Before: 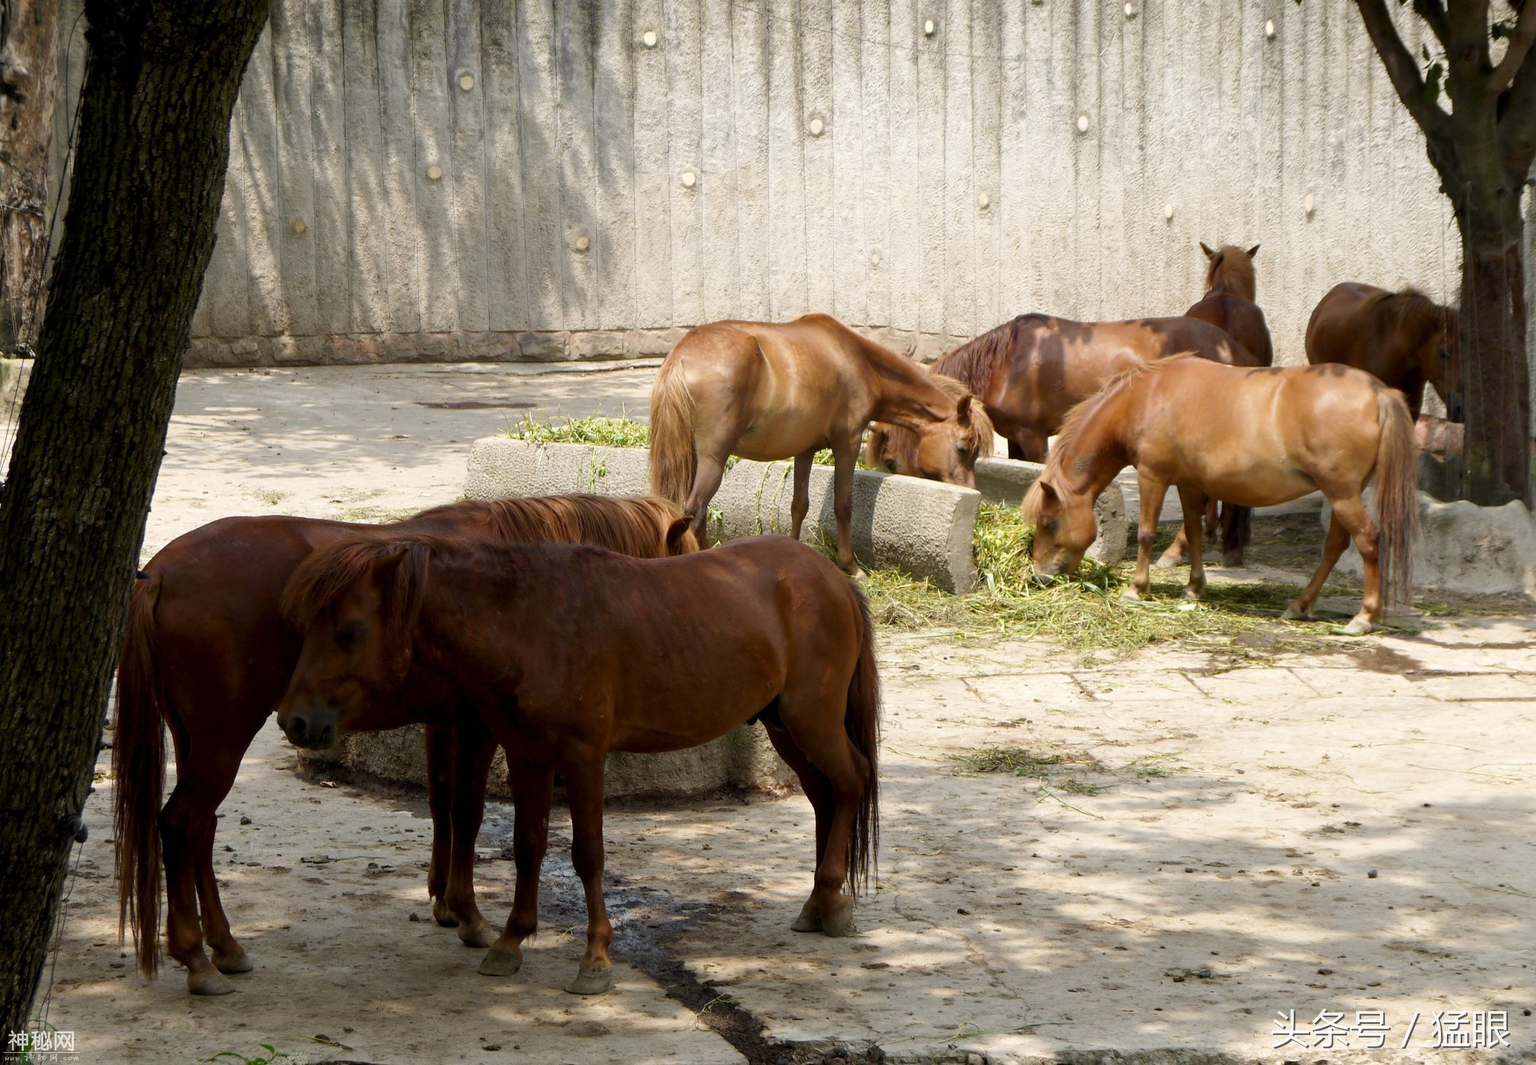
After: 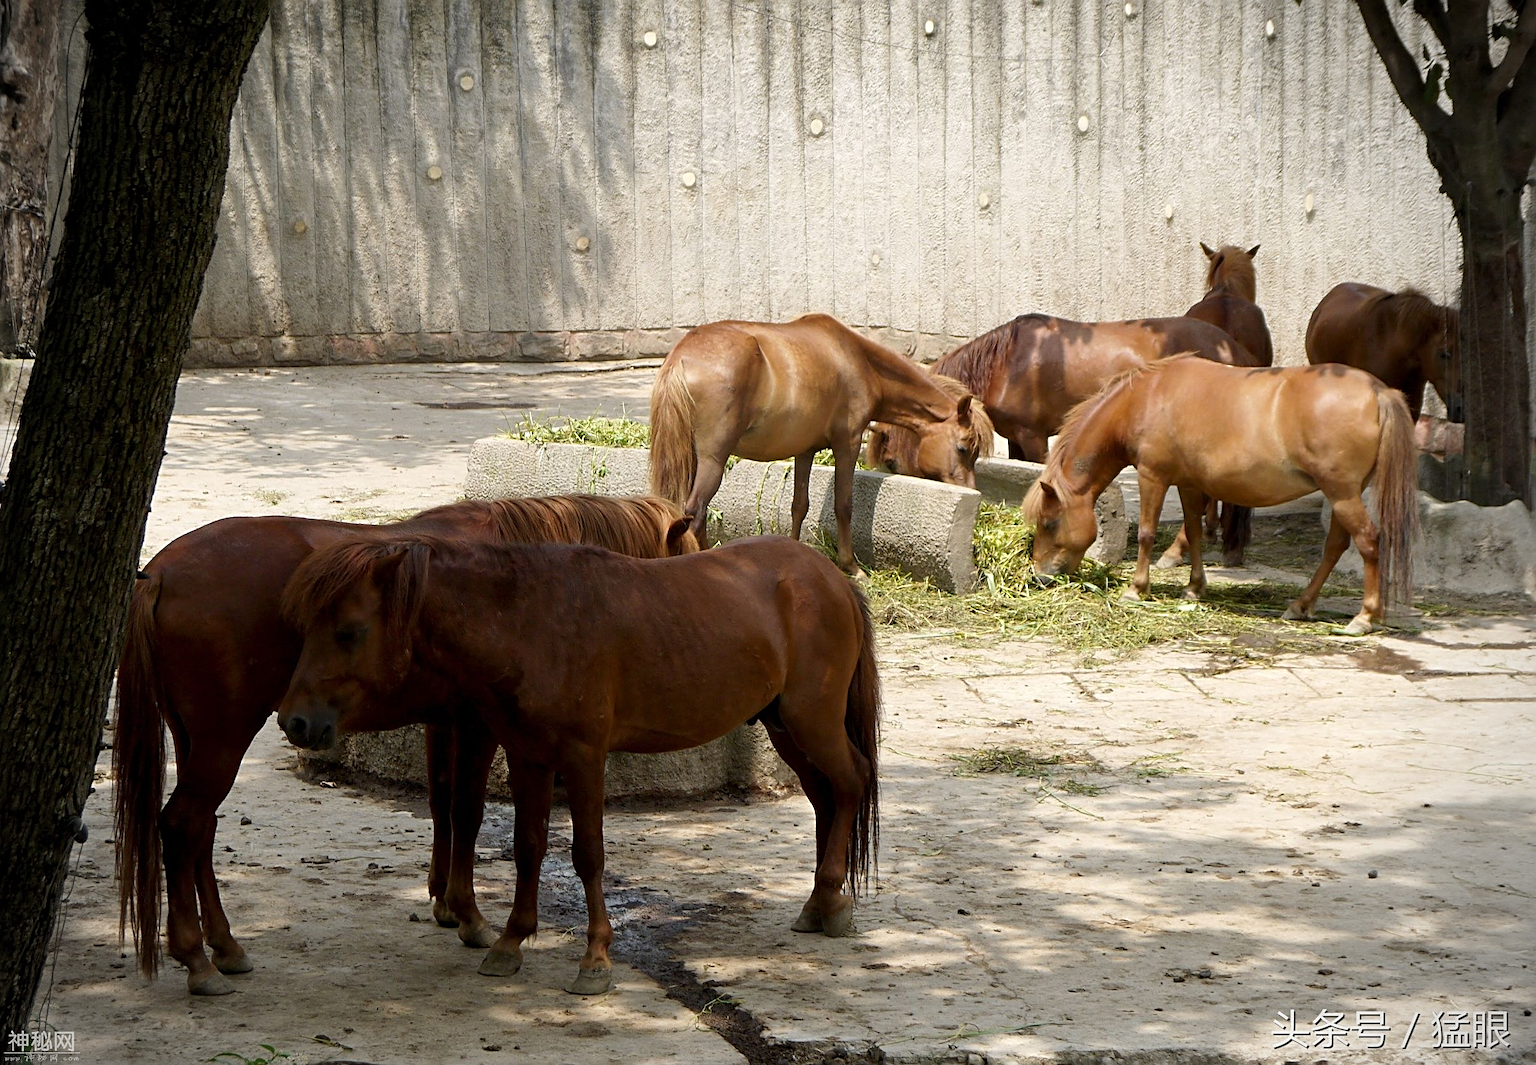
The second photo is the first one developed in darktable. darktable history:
sharpen: radius 2.767
vignetting: on, module defaults
